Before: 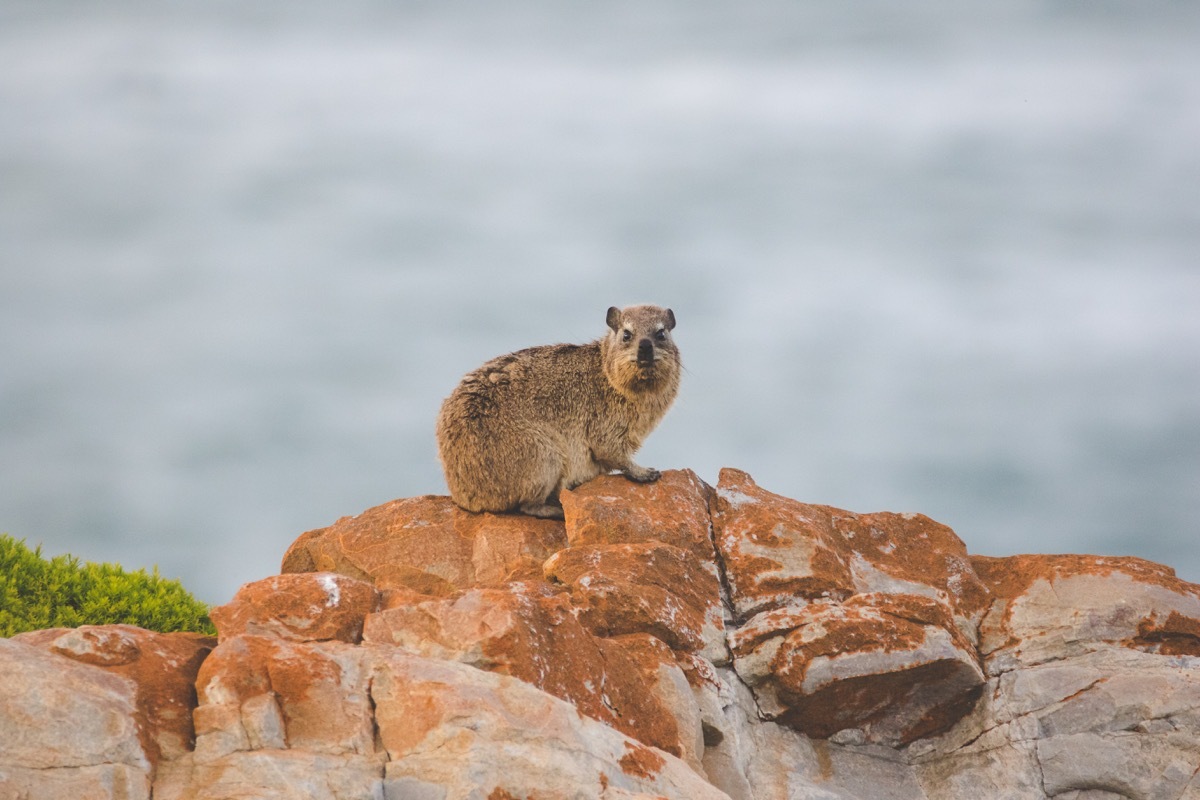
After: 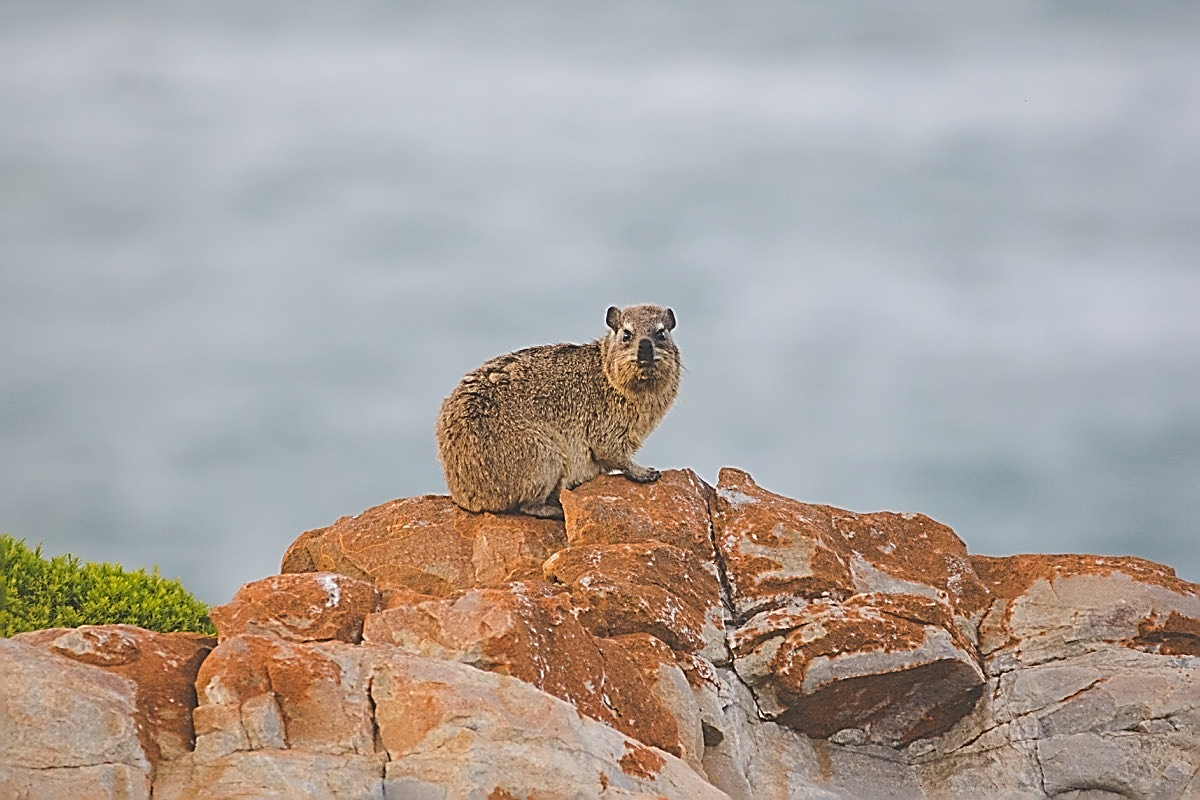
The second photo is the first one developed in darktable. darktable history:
contrast brightness saturation: contrast -0.122
local contrast: mode bilateral grid, contrast 20, coarseness 51, detail 102%, midtone range 0.2
sharpen: amount 1.85
